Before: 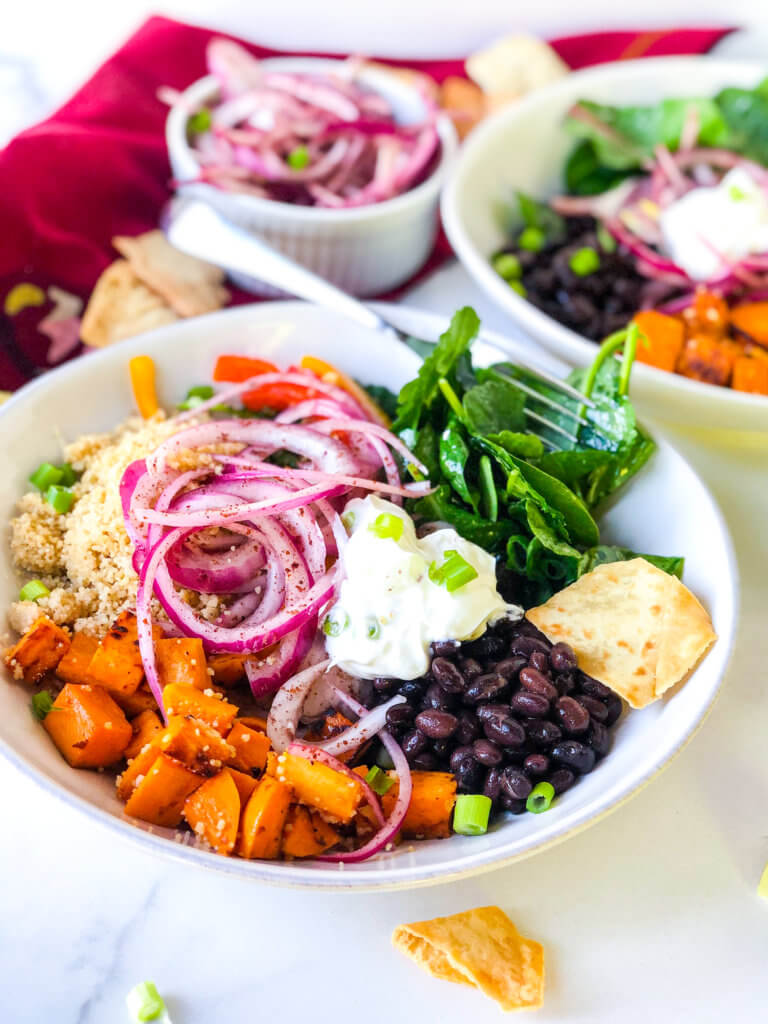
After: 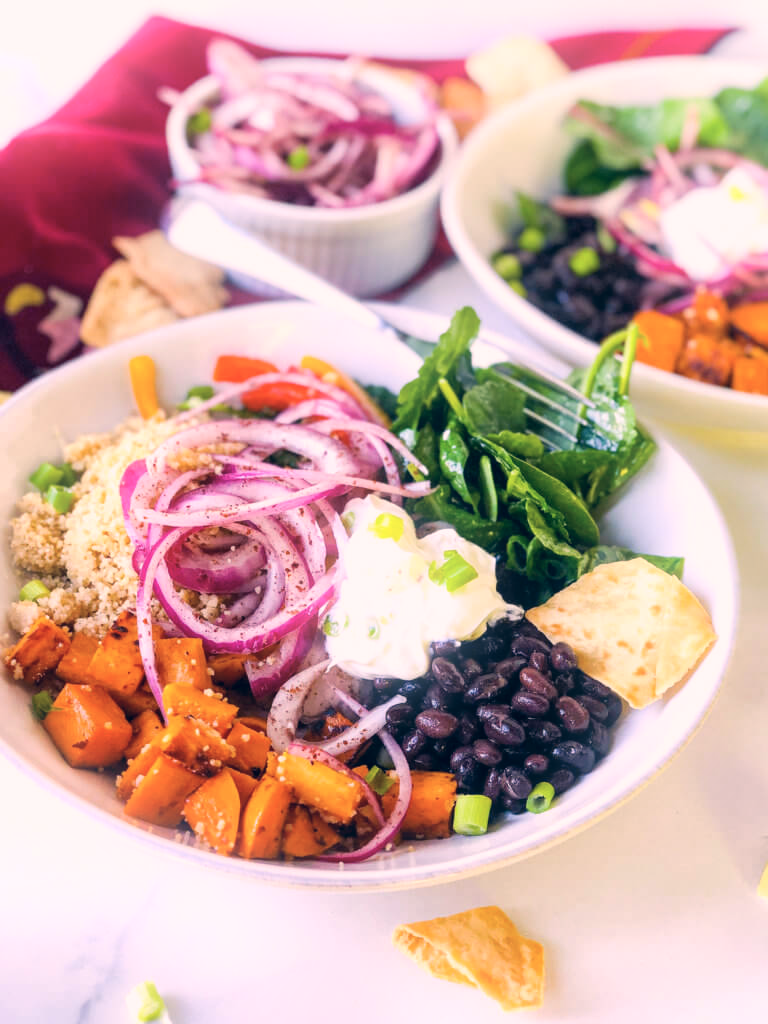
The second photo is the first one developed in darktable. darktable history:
color correction: highlights a* 14.46, highlights b* 5.85, shadows a* -5.53, shadows b* -15.24, saturation 0.85
bloom: size 9%, threshold 100%, strength 7%
